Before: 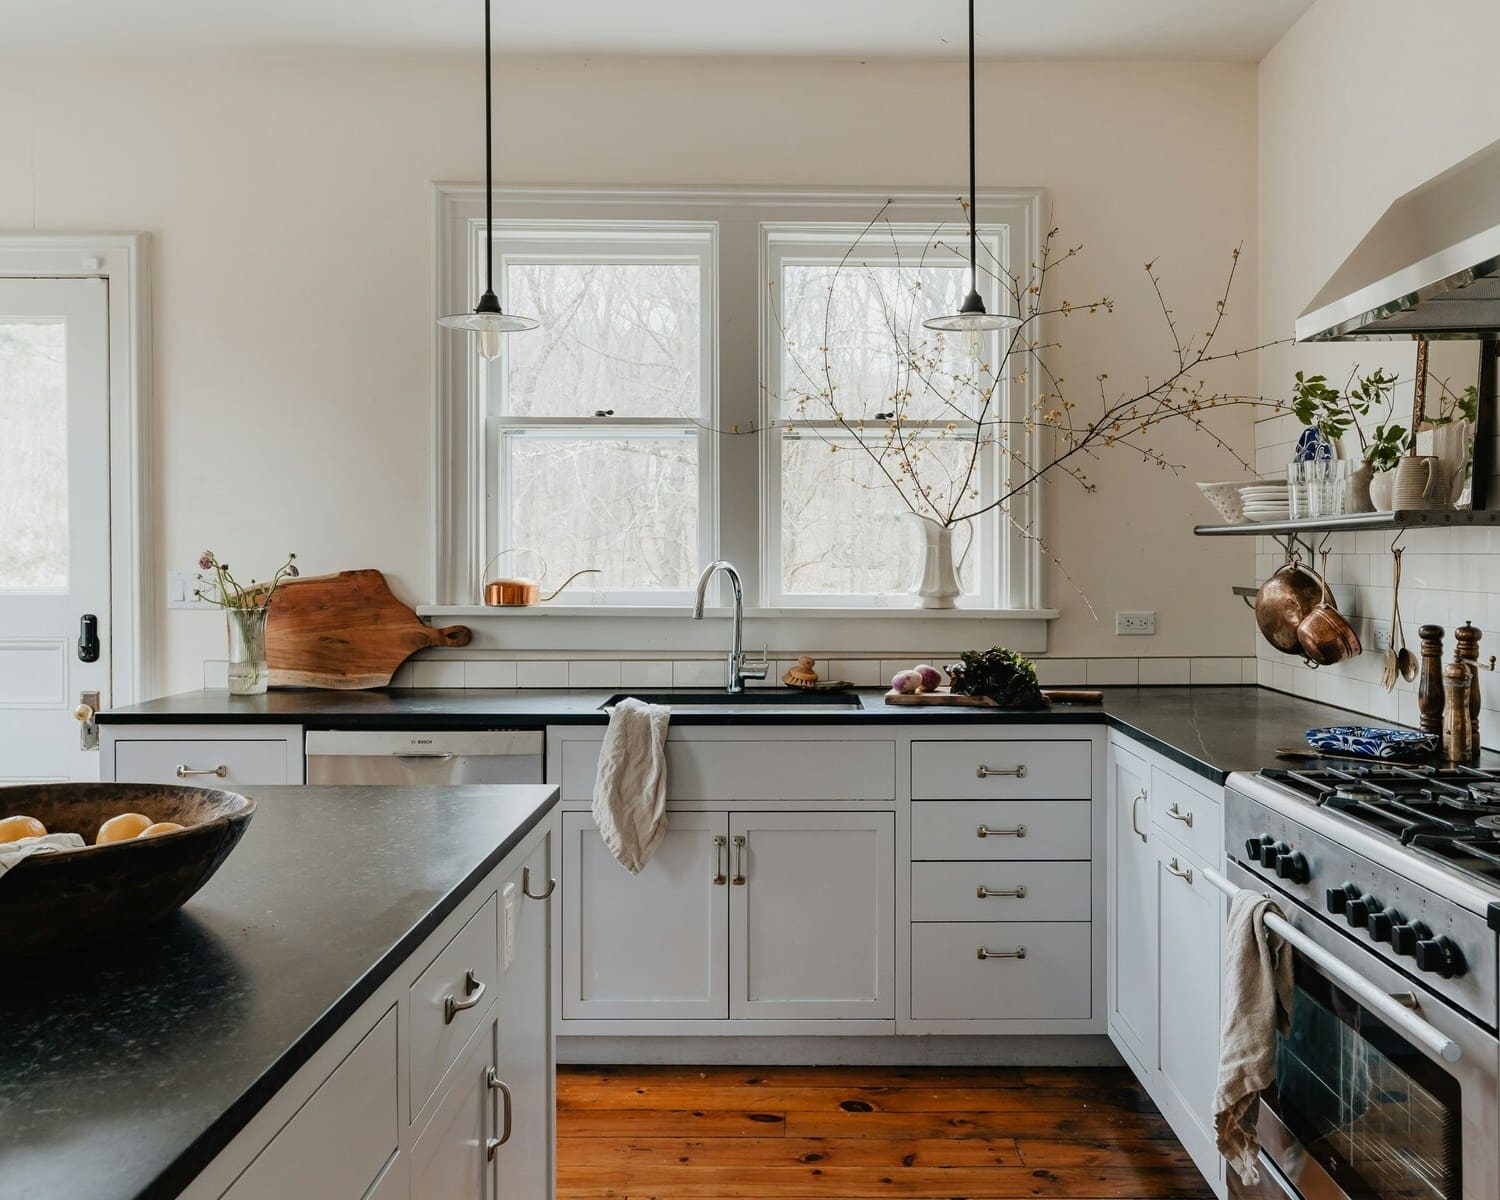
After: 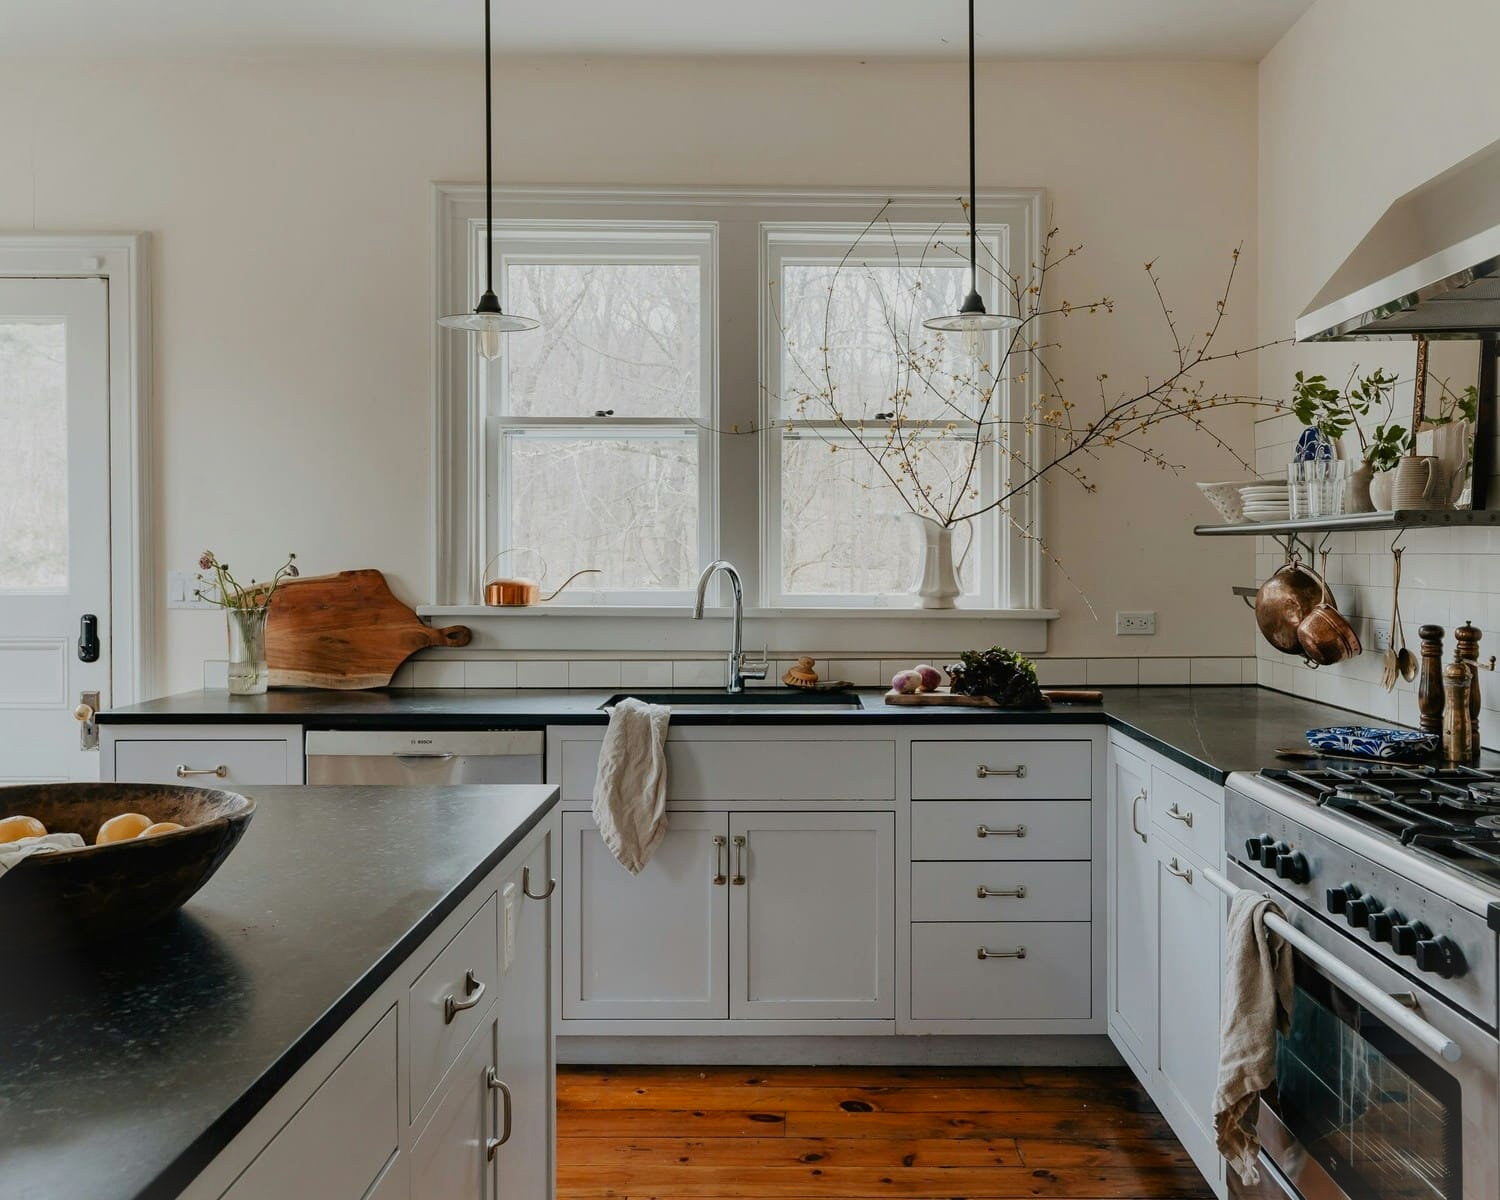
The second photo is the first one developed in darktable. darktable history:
vignetting: fall-off start 100%, brightness 0.05, saturation 0
shadows and highlights: radius 121.13, shadows 21.4, white point adjustment -9.72, highlights -14.39, soften with gaussian
